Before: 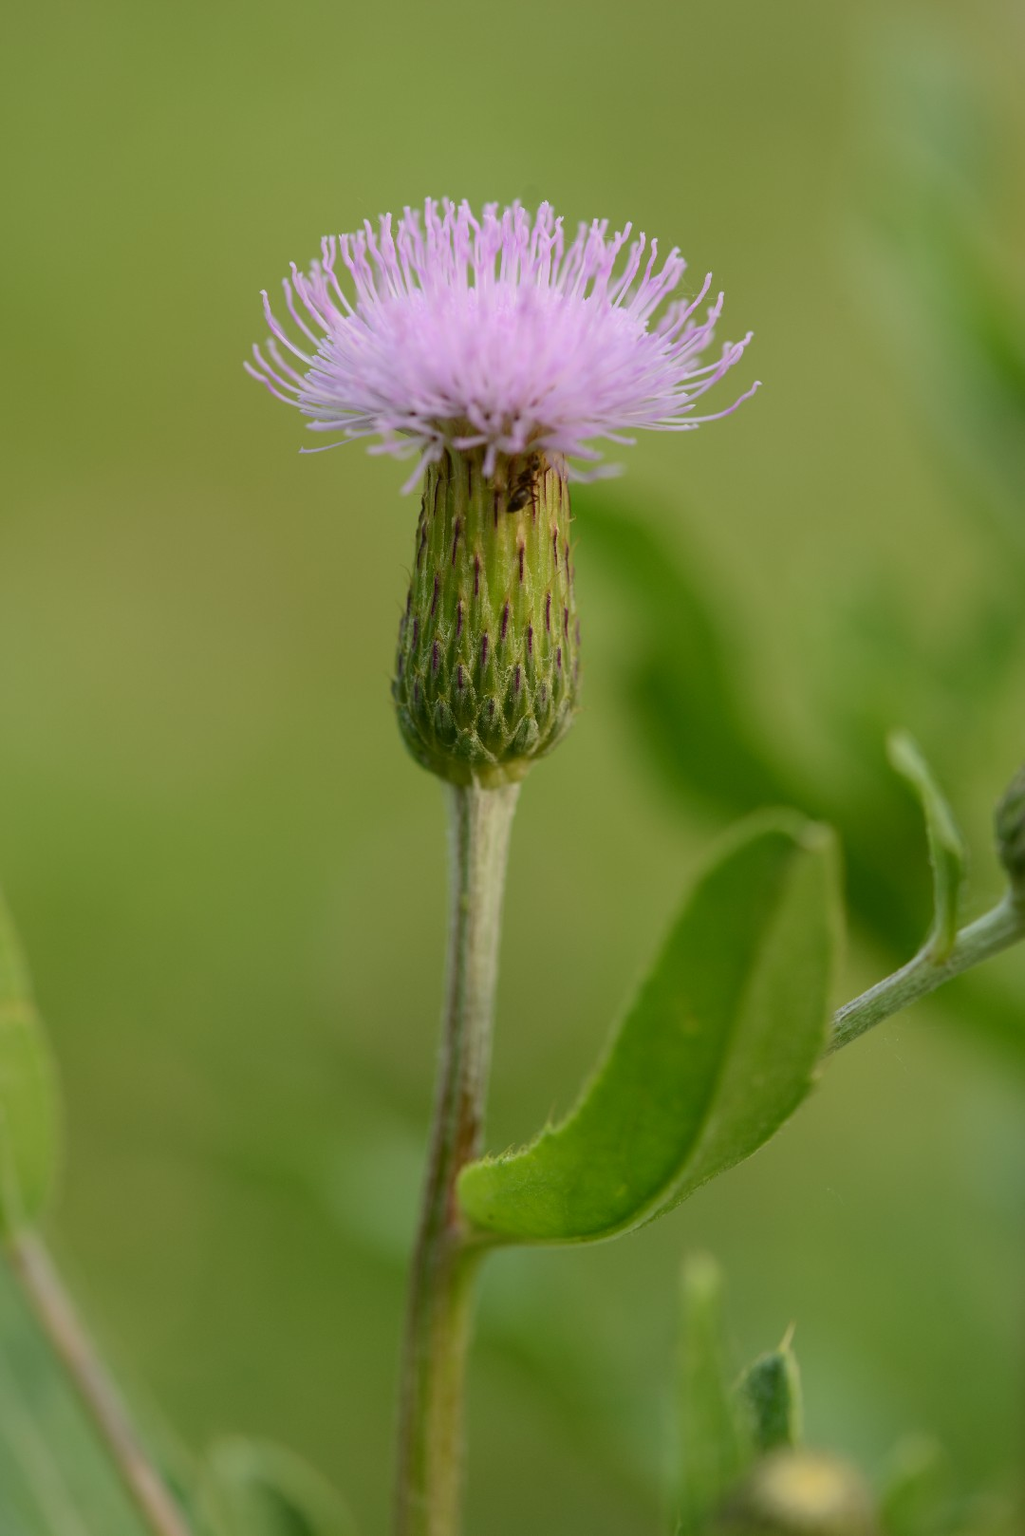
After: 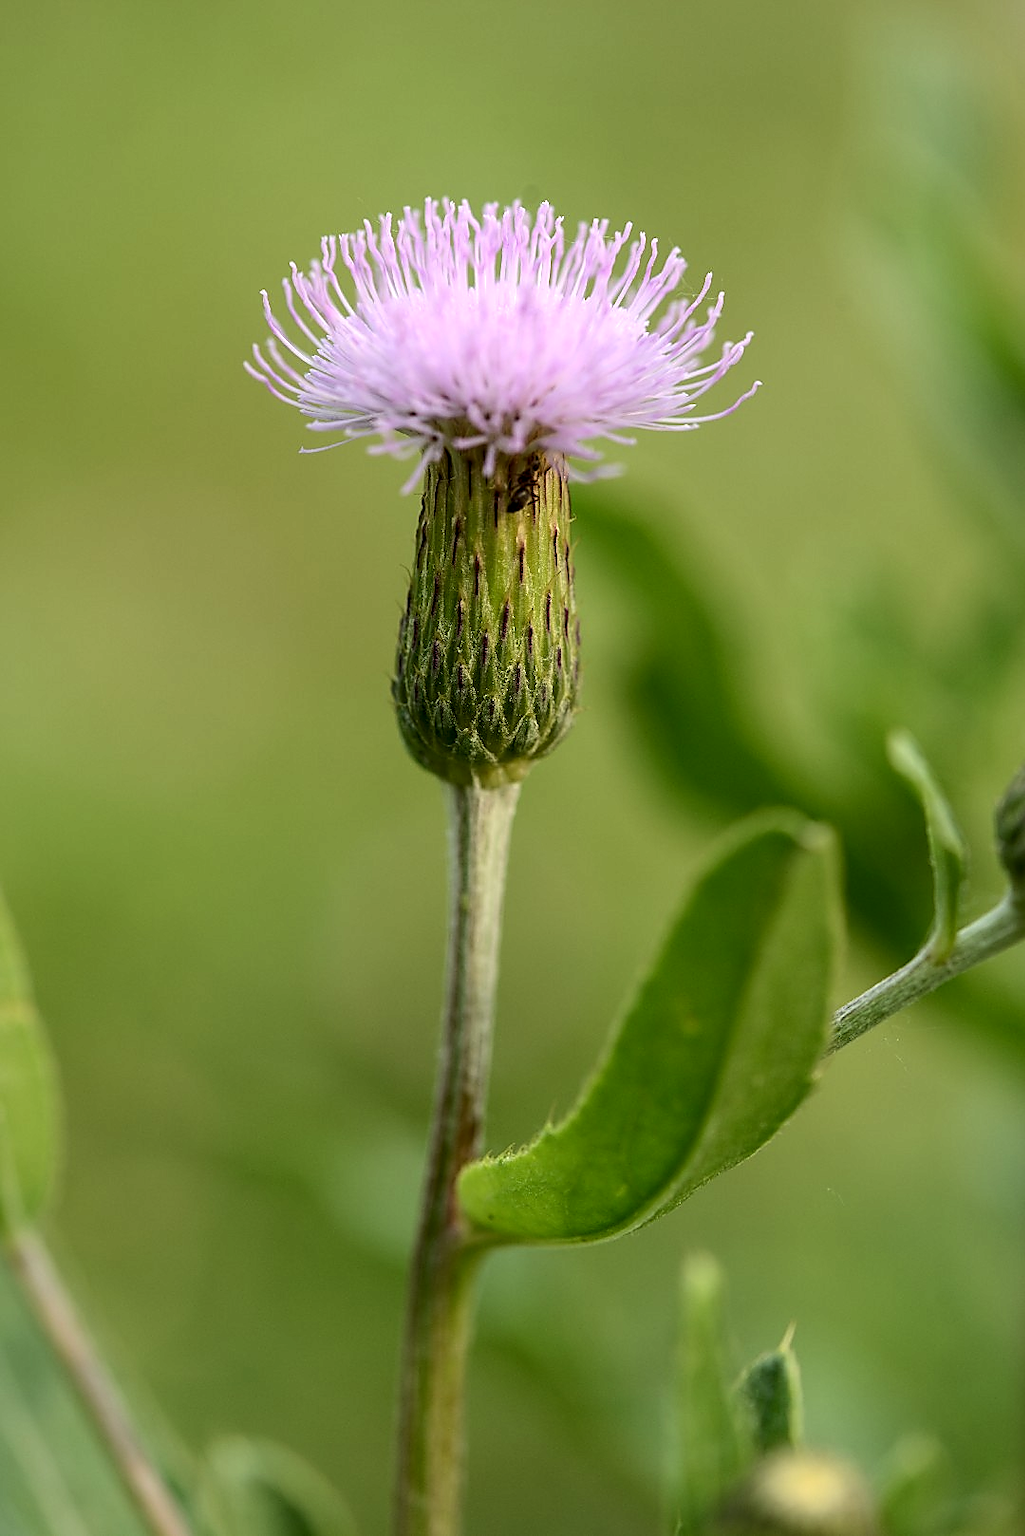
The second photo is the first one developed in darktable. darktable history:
local contrast: detail 130%
tone equalizer: -8 EV -0.417 EV, -7 EV -0.389 EV, -6 EV -0.333 EV, -5 EV -0.222 EV, -3 EV 0.222 EV, -2 EV 0.333 EV, -1 EV 0.389 EV, +0 EV 0.417 EV, edges refinement/feathering 500, mask exposure compensation -1.57 EV, preserve details no
sharpen: radius 1.4, amount 1.25, threshold 0.7
